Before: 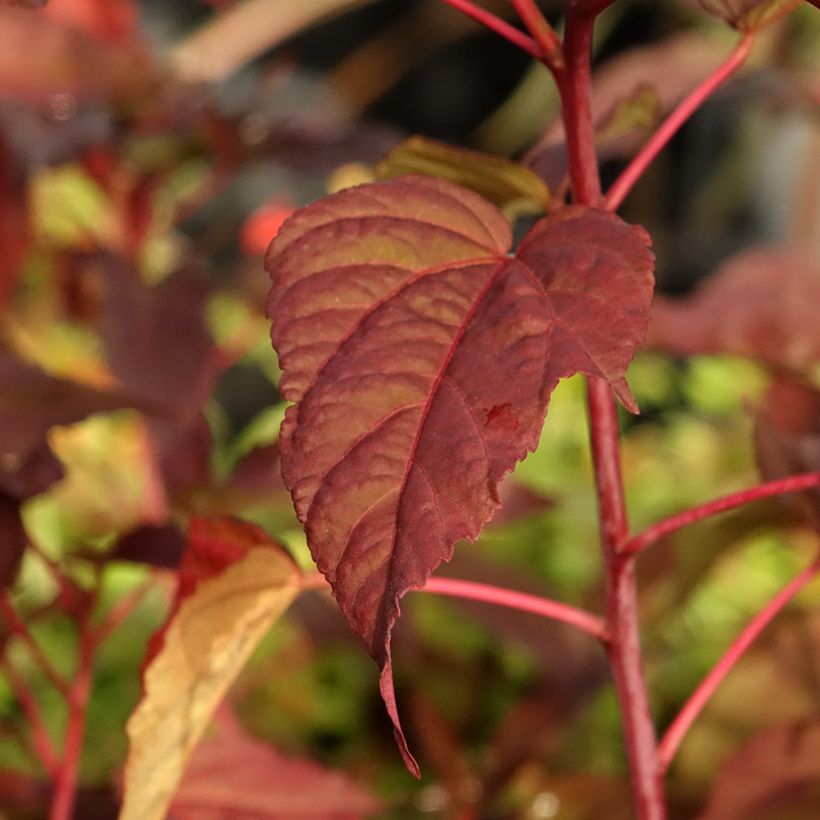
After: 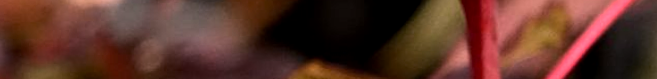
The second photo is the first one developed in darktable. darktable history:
crop and rotate: left 9.644%, top 9.491%, right 6.021%, bottom 80.509%
rotate and perspective: rotation 0.074°, lens shift (vertical) 0.096, lens shift (horizontal) -0.041, crop left 0.043, crop right 0.952, crop top 0.024, crop bottom 0.979
exposure: black level correction 0.007, compensate highlight preservation false
tone equalizer: -8 EV -0.75 EV, -7 EV -0.7 EV, -6 EV -0.6 EV, -5 EV -0.4 EV, -3 EV 0.4 EV, -2 EV 0.6 EV, -1 EV 0.7 EV, +0 EV 0.75 EV, edges refinement/feathering 500, mask exposure compensation -1.57 EV, preserve details no
white balance: red 1.066, blue 1.119
